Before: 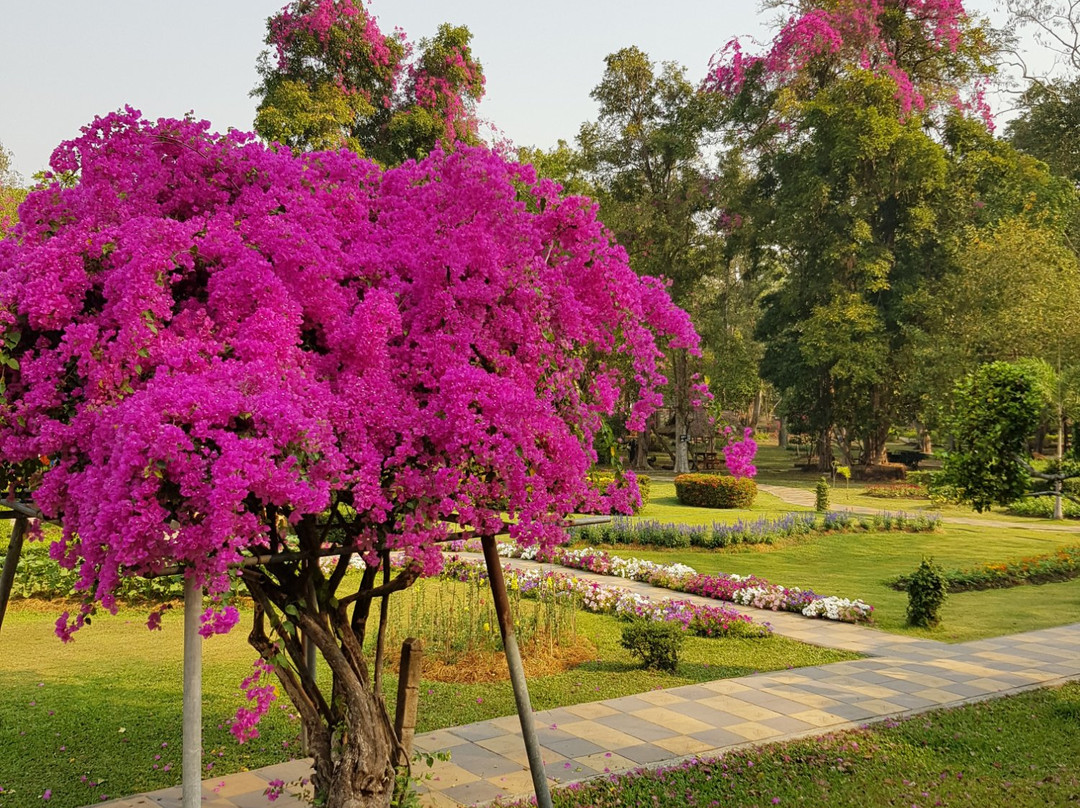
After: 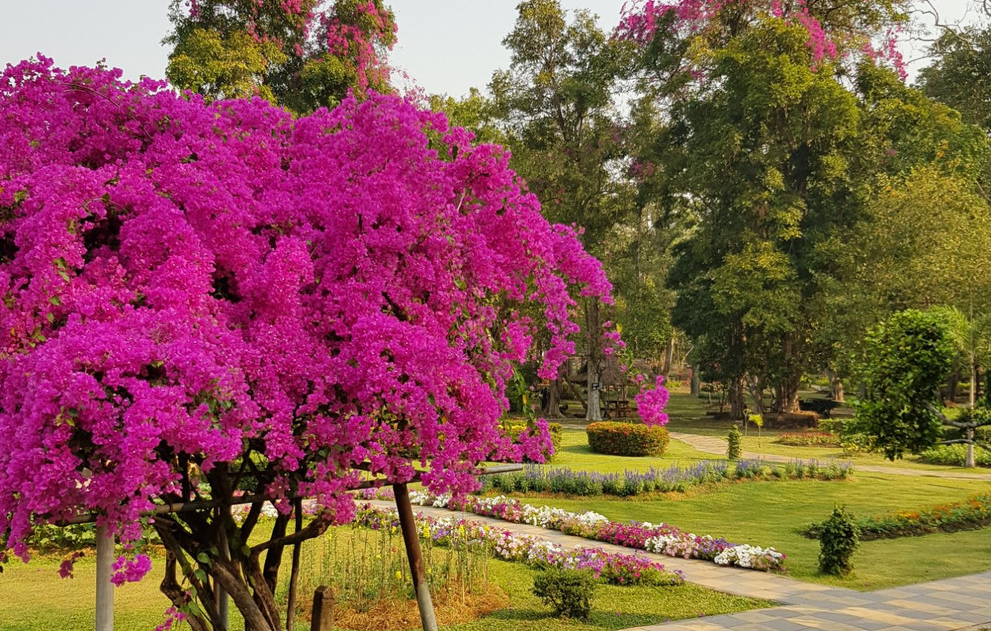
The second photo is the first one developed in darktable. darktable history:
crop: left 8.226%, top 6.527%, bottom 15.302%
